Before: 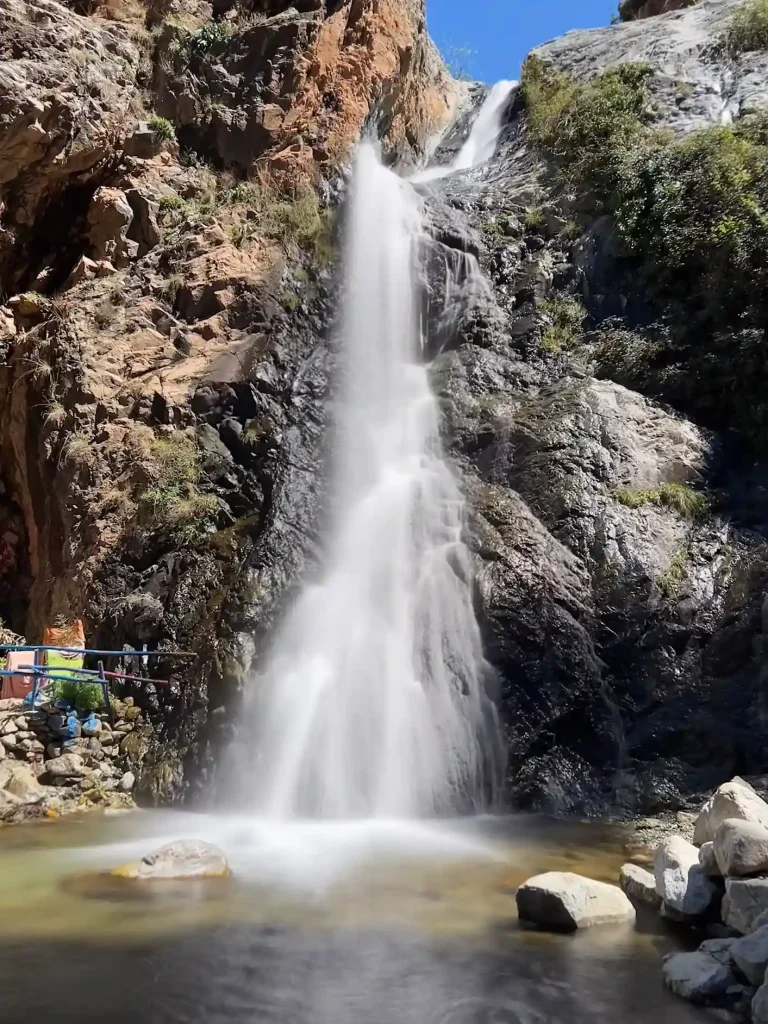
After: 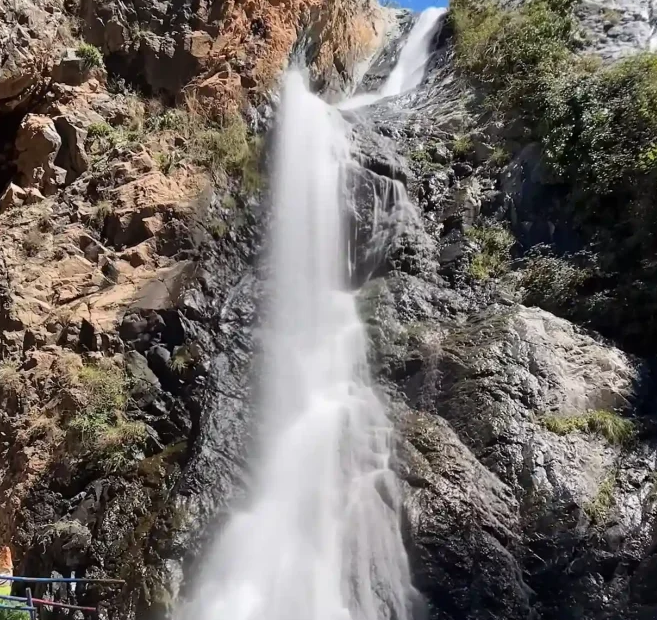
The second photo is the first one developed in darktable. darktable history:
crop and rotate: left 9.4%, top 7.153%, right 4.931%, bottom 32.283%
